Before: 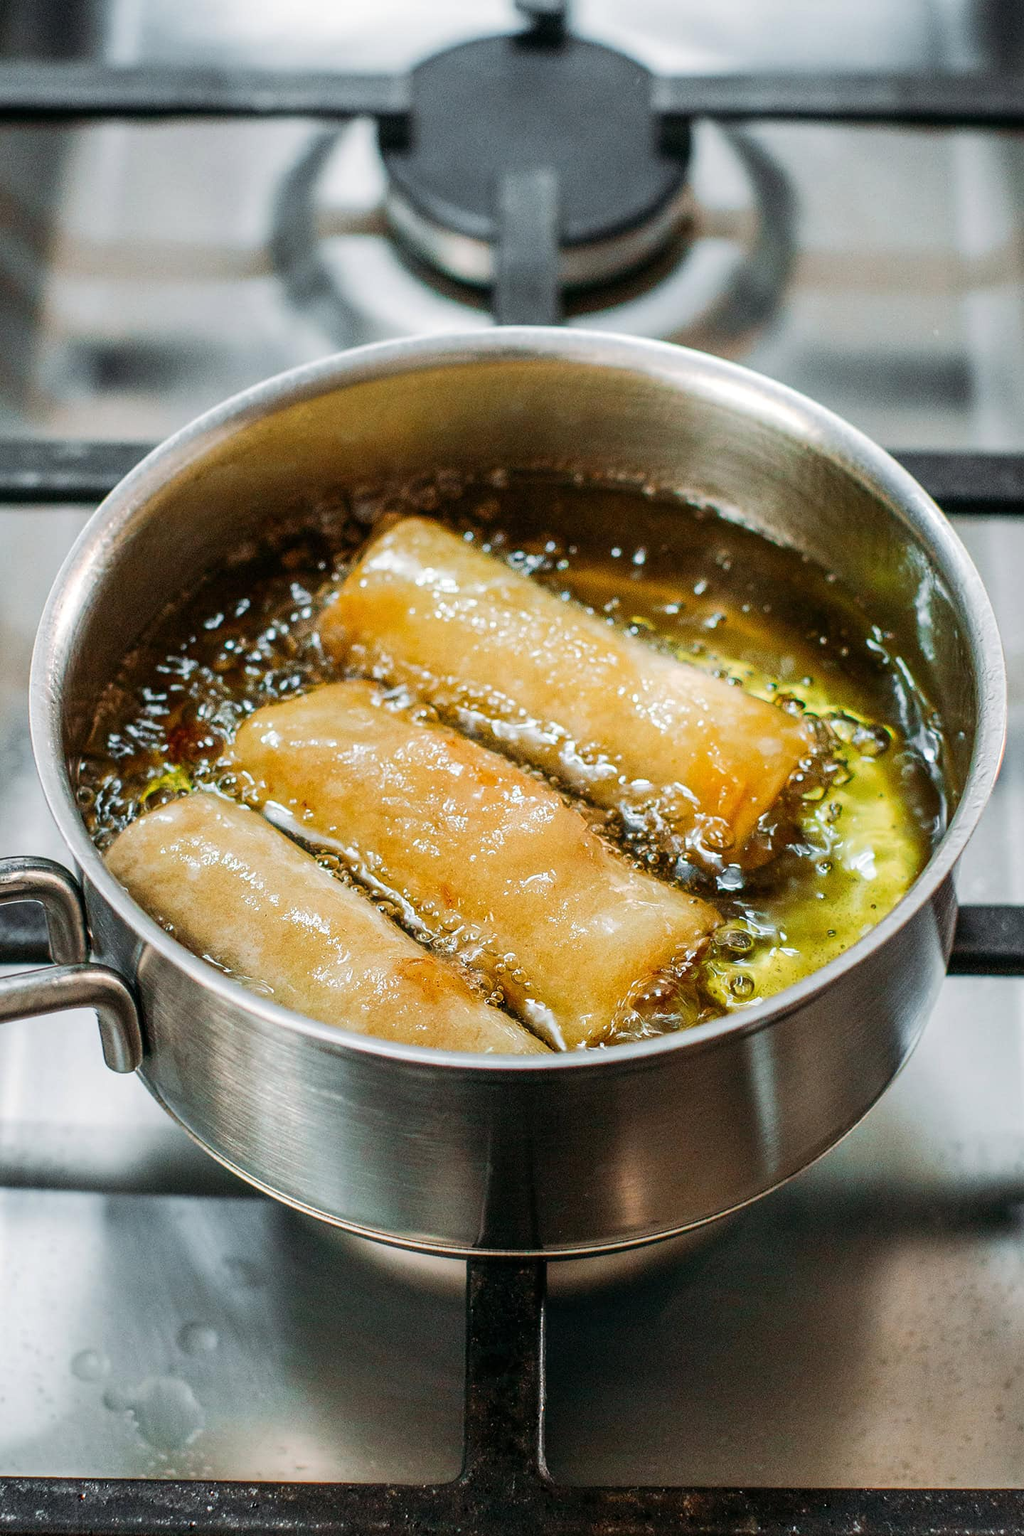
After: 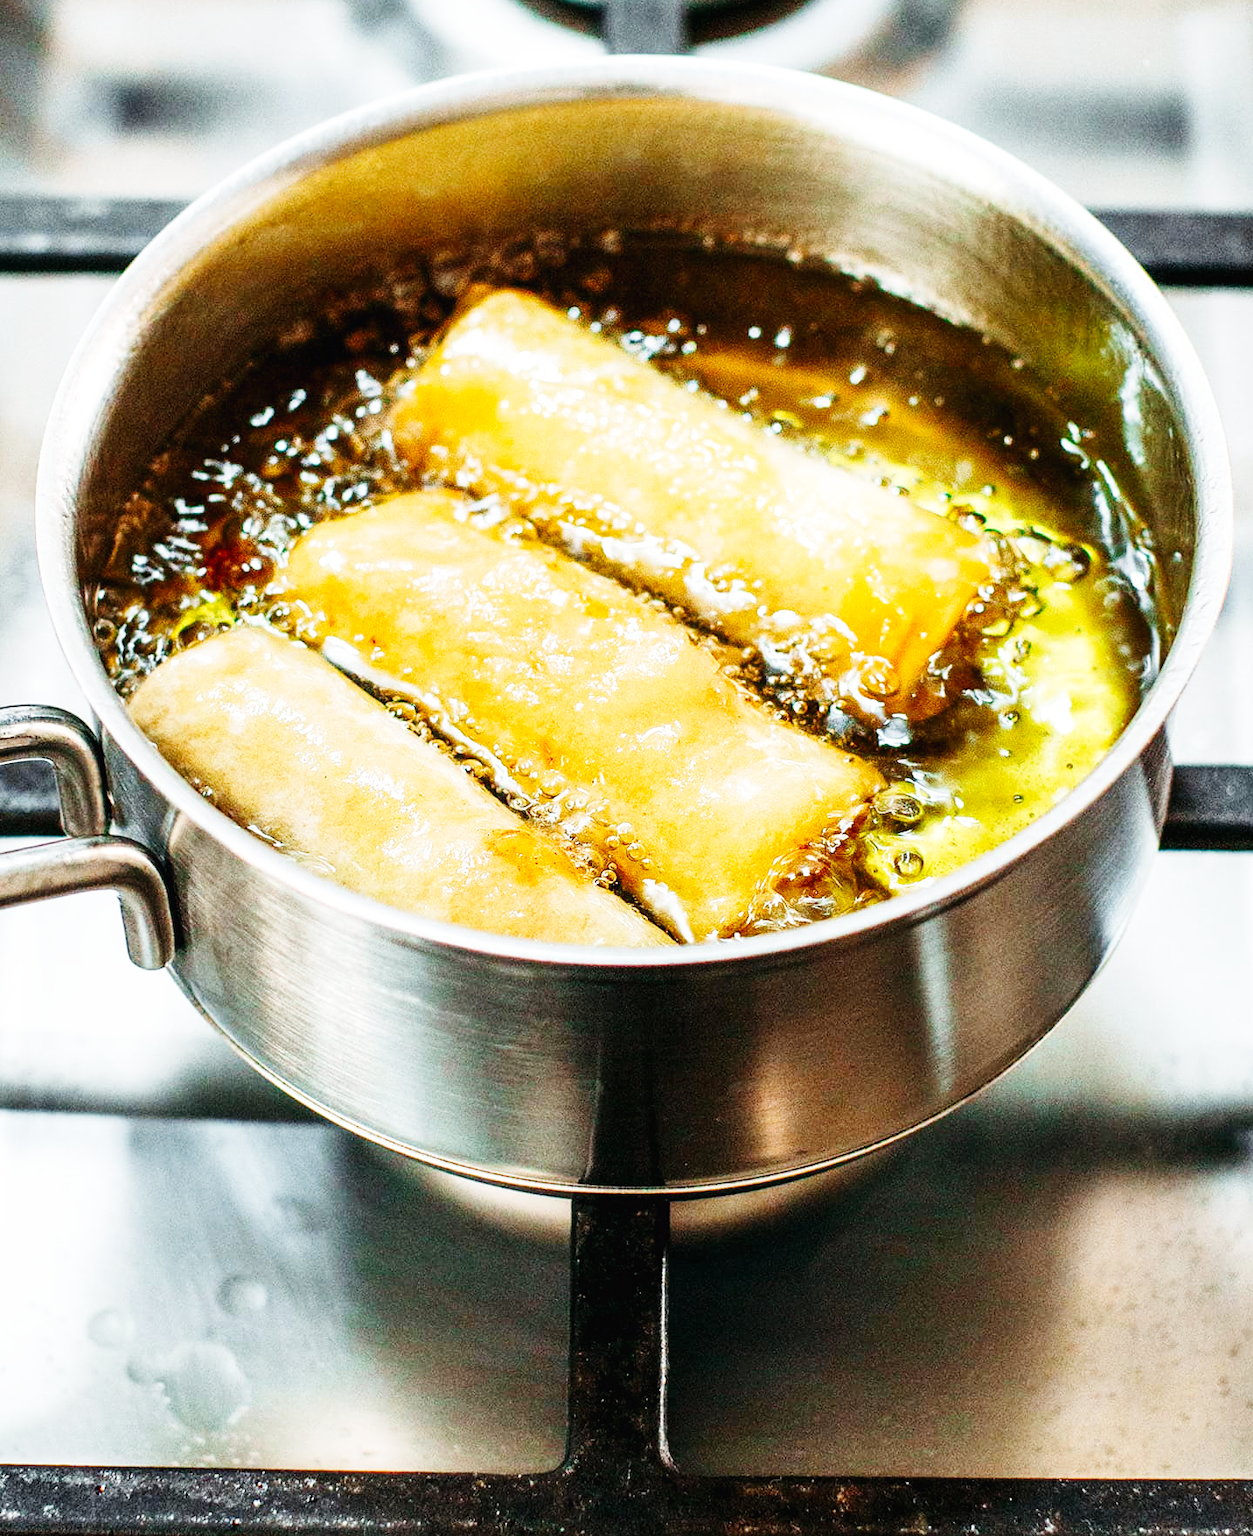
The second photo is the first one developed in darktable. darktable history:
base curve: curves: ch0 [(0, 0.003) (0.001, 0.002) (0.006, 0.004) (0.02, 0.022) (0.048, 0.086) (0.094, 0.234) (0.162, 0.431) (0.258, 0.629) (0.385, 0.8) (0.548, 0.918) (0.751, 0.988) (1, 1)], preserve colors none
crop and rotate: top 18.308%
